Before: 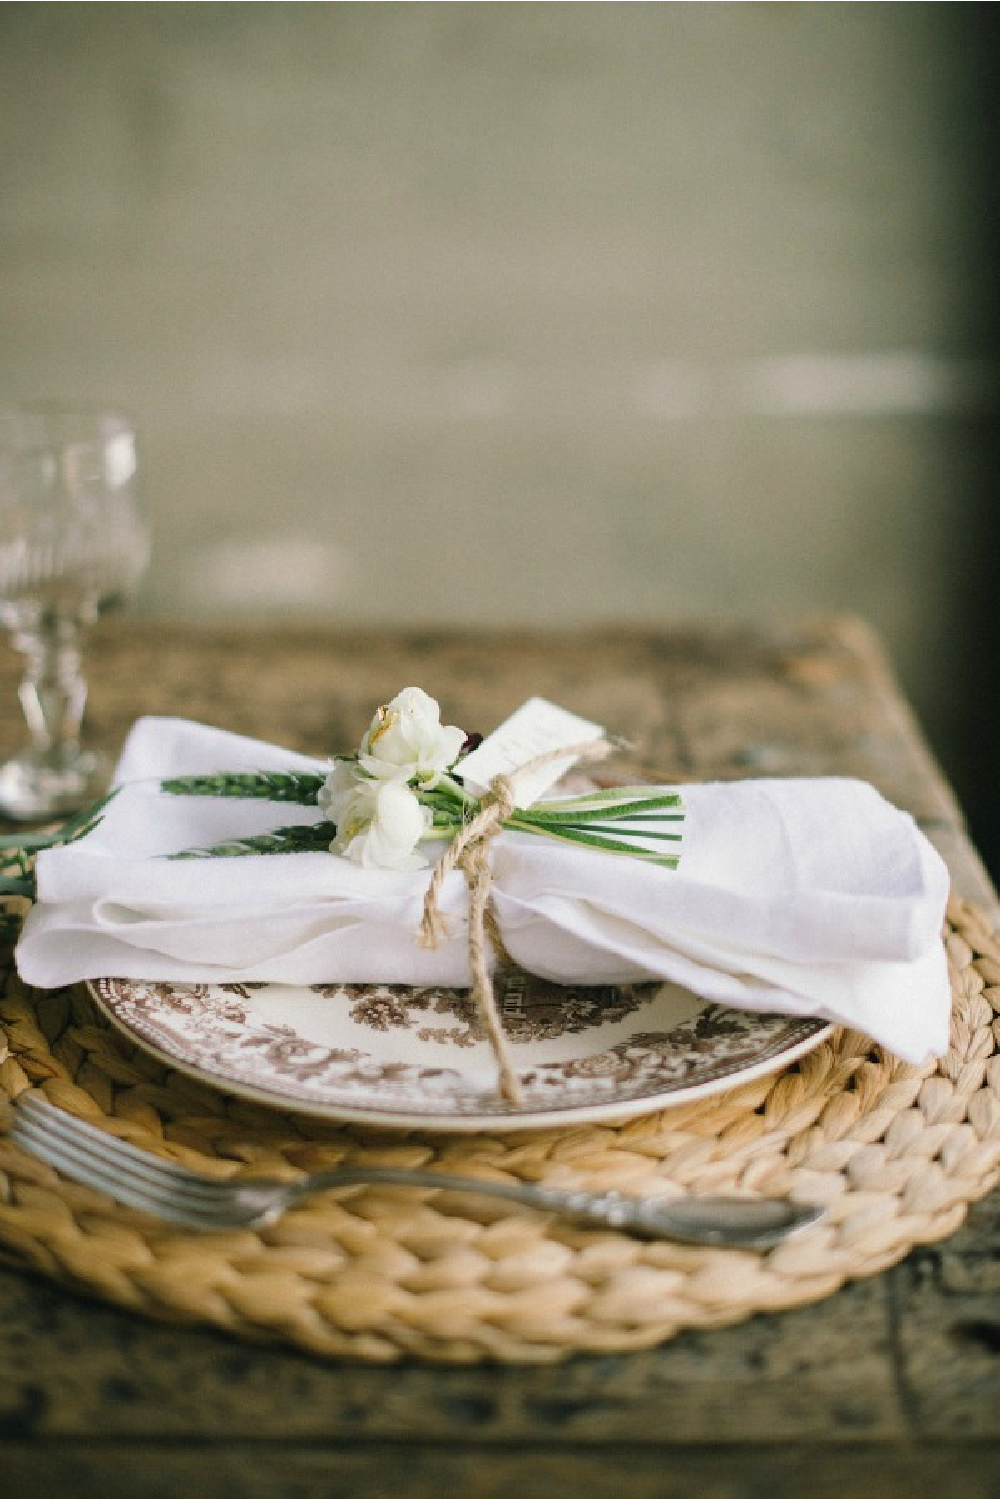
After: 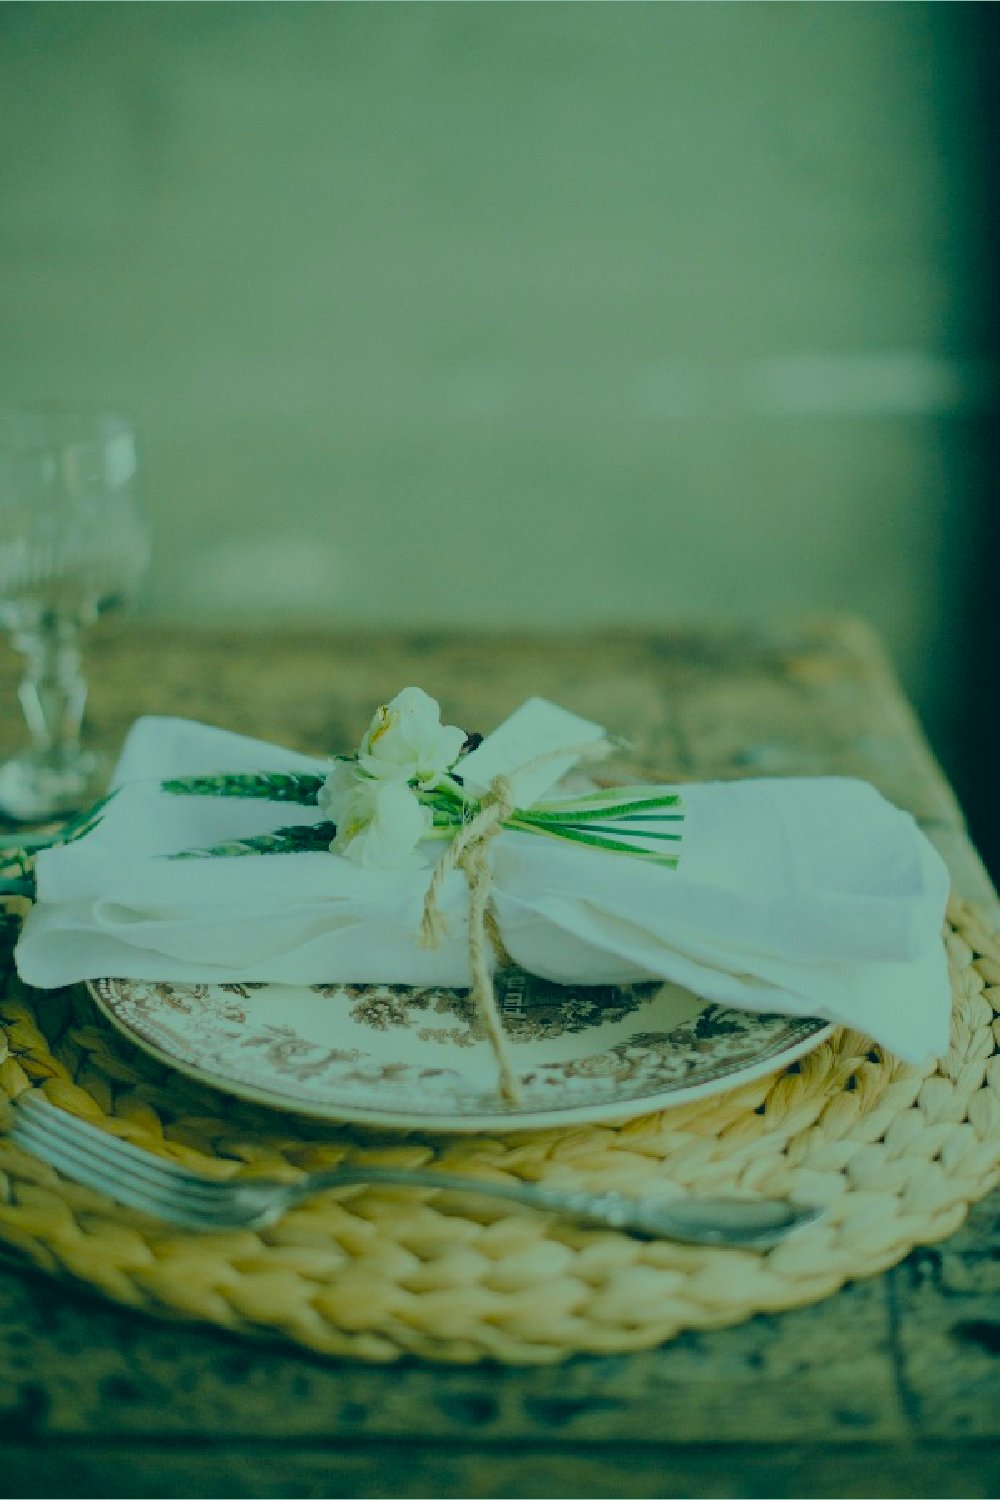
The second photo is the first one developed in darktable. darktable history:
color correction: highlights a* -20.02, highlights b* 9.8, shadows a* -20.81, shadows b* -10.6
contrast brightness saturation: contrast -0.074, brightness -0.032, saturation -0.11
filmic rgb: black relative exposure -8.04 EV, white relative exposure 8.03 EV, threshold 3.05 EV, hardness 2.45, latitude 9.77%, contrast 0.721, highlights saturation mix 8.86%, shadows ↔ highlights balance 1.78%, color science v4 (2020), iterations of high-quality reconstruction 0, enable highlight reconstruction true
